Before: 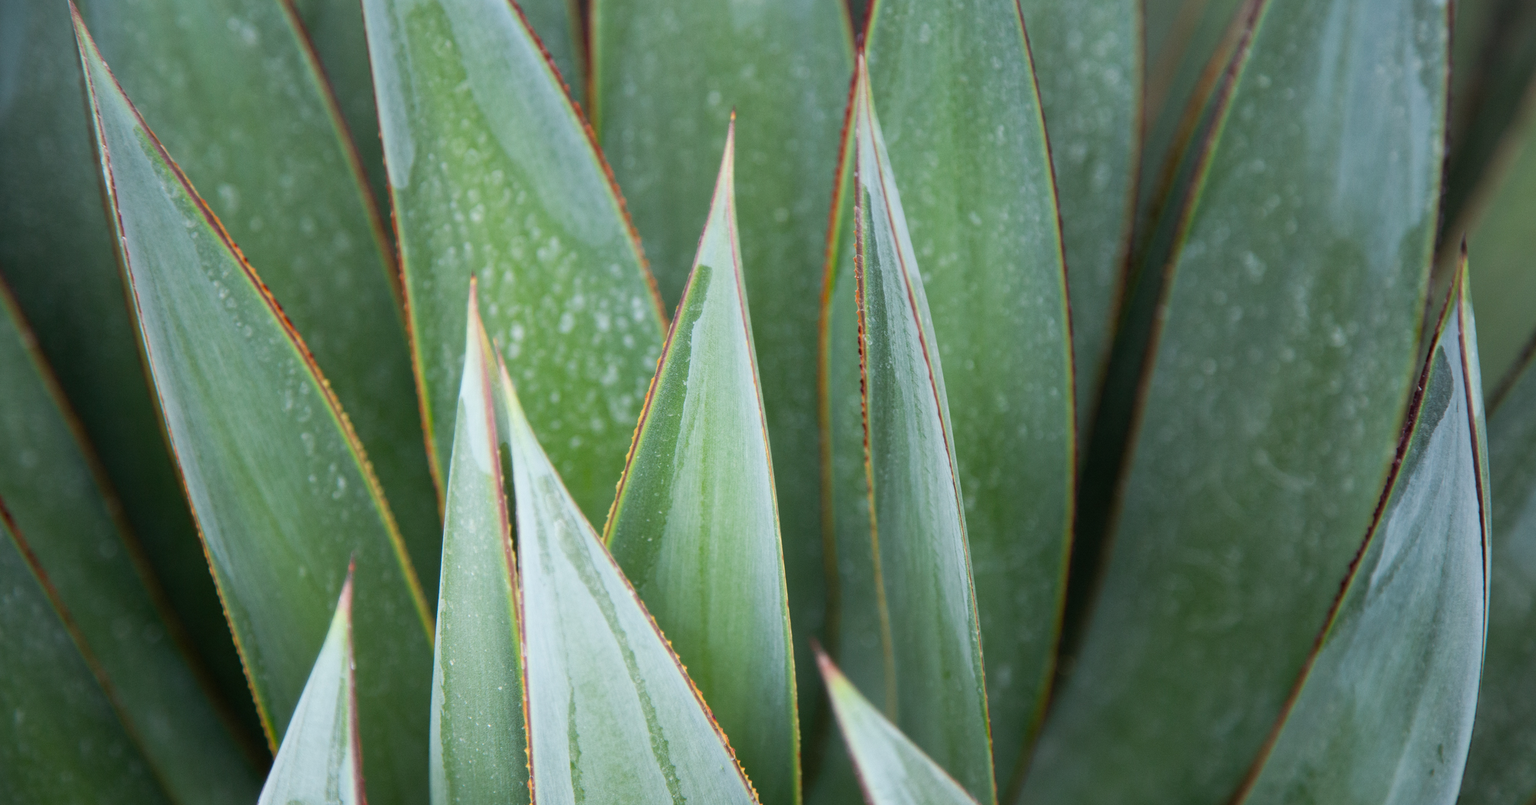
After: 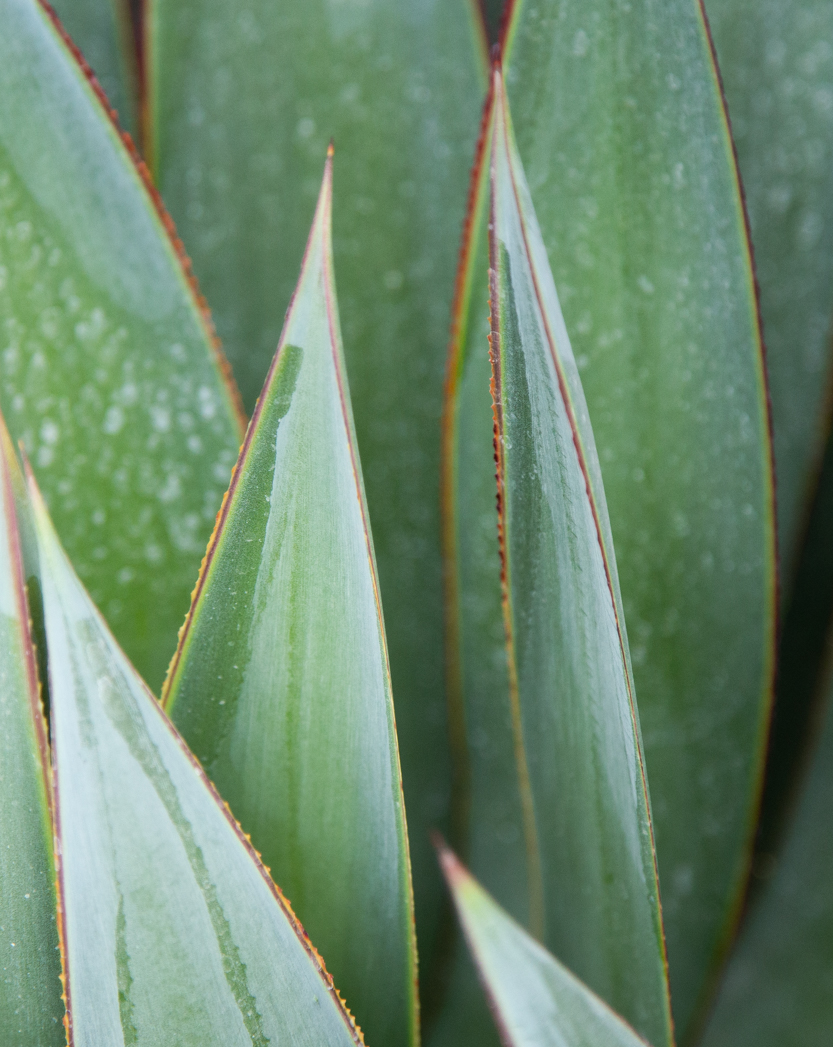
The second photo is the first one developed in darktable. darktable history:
crop: left 31.229%, right 27.105%
